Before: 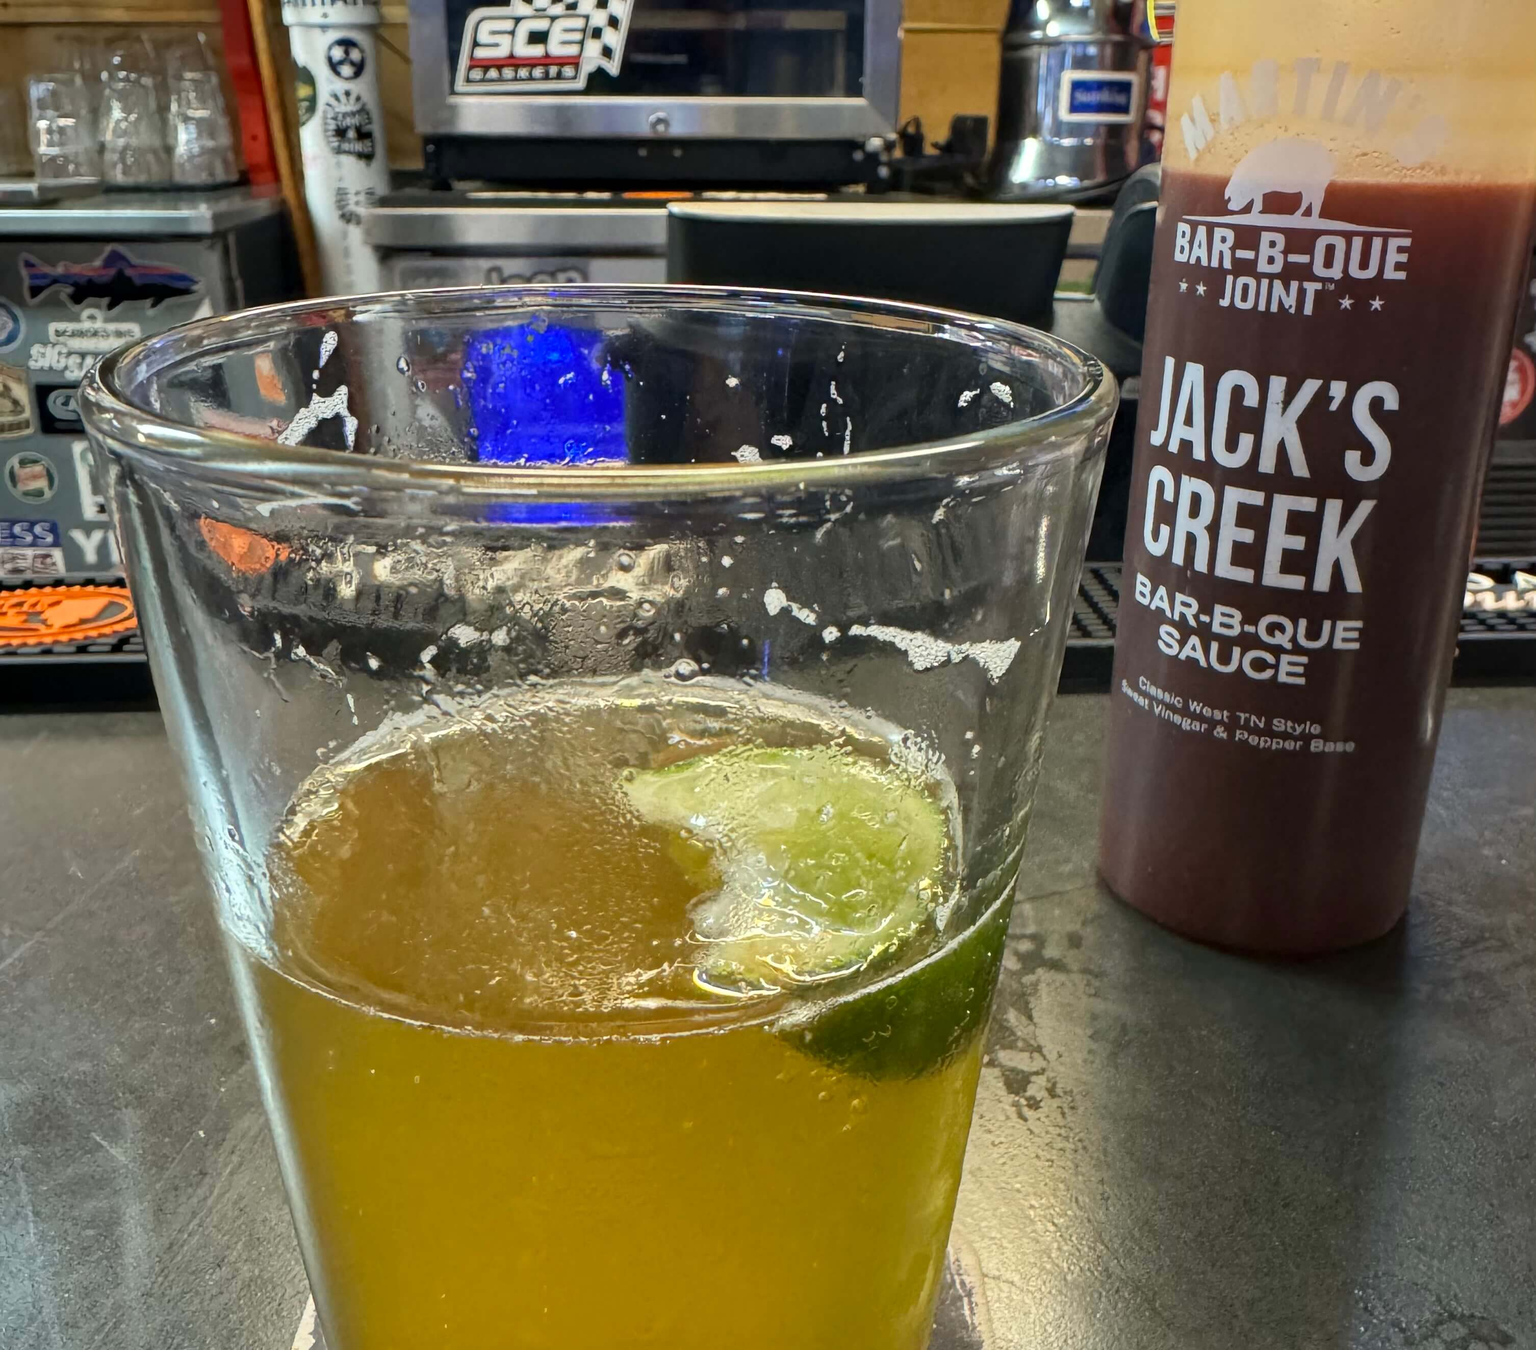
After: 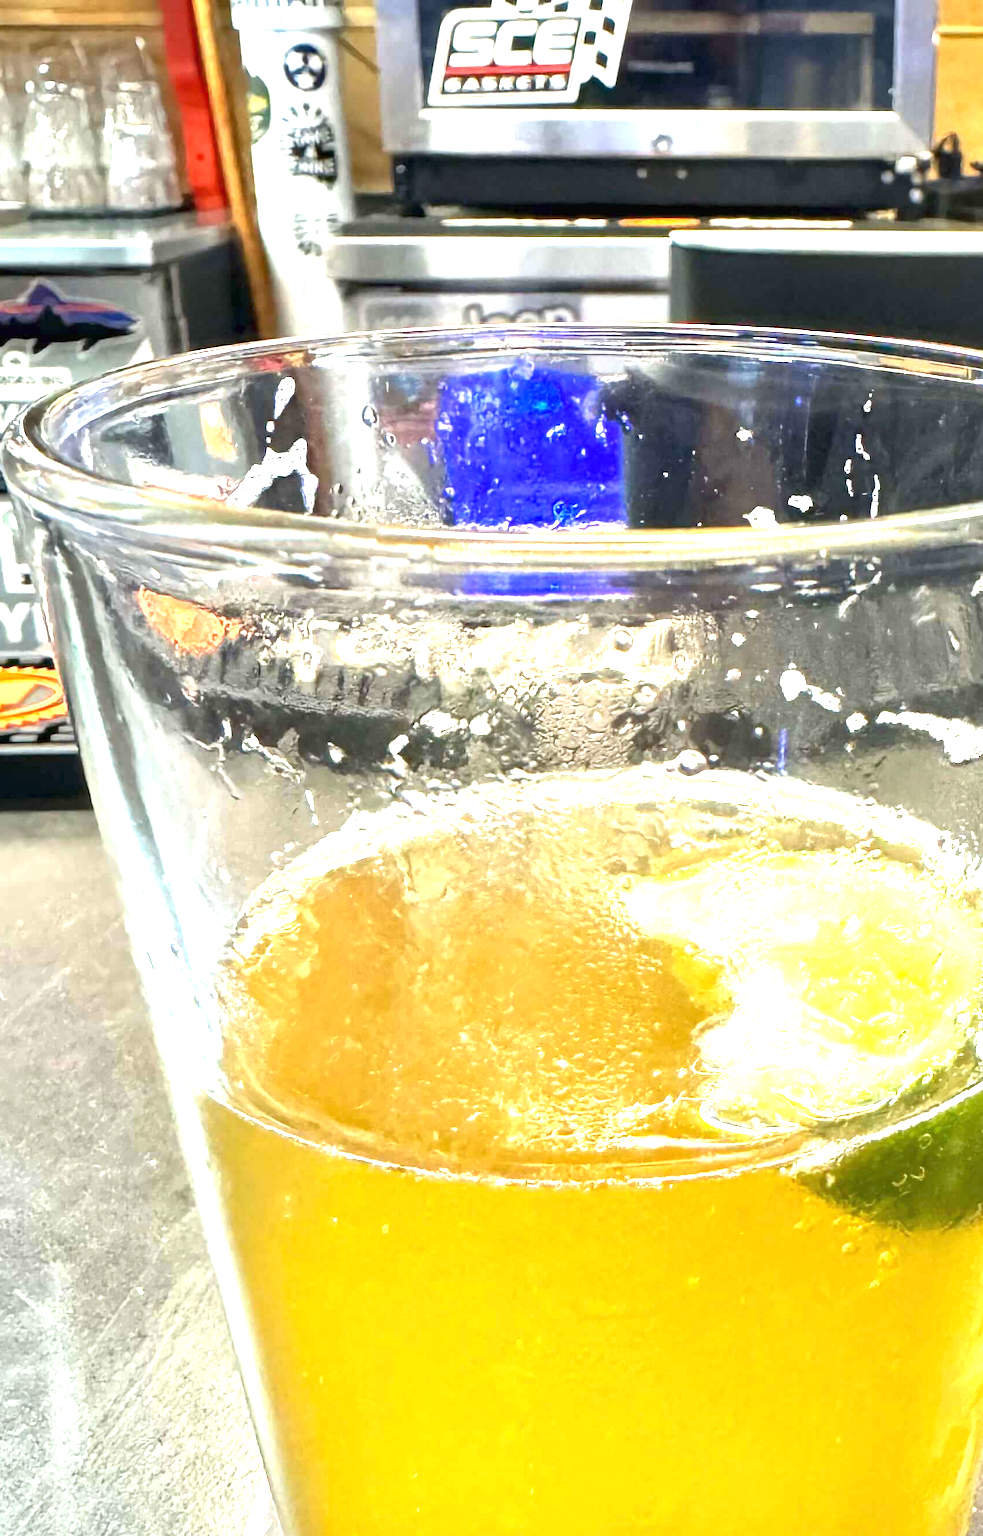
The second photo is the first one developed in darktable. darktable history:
crop: left 5.114%, right 38.589%
exposure: black level correction 0, exposure 1.975 EV, compensate exposure bias true, compensate highlight preservation false
